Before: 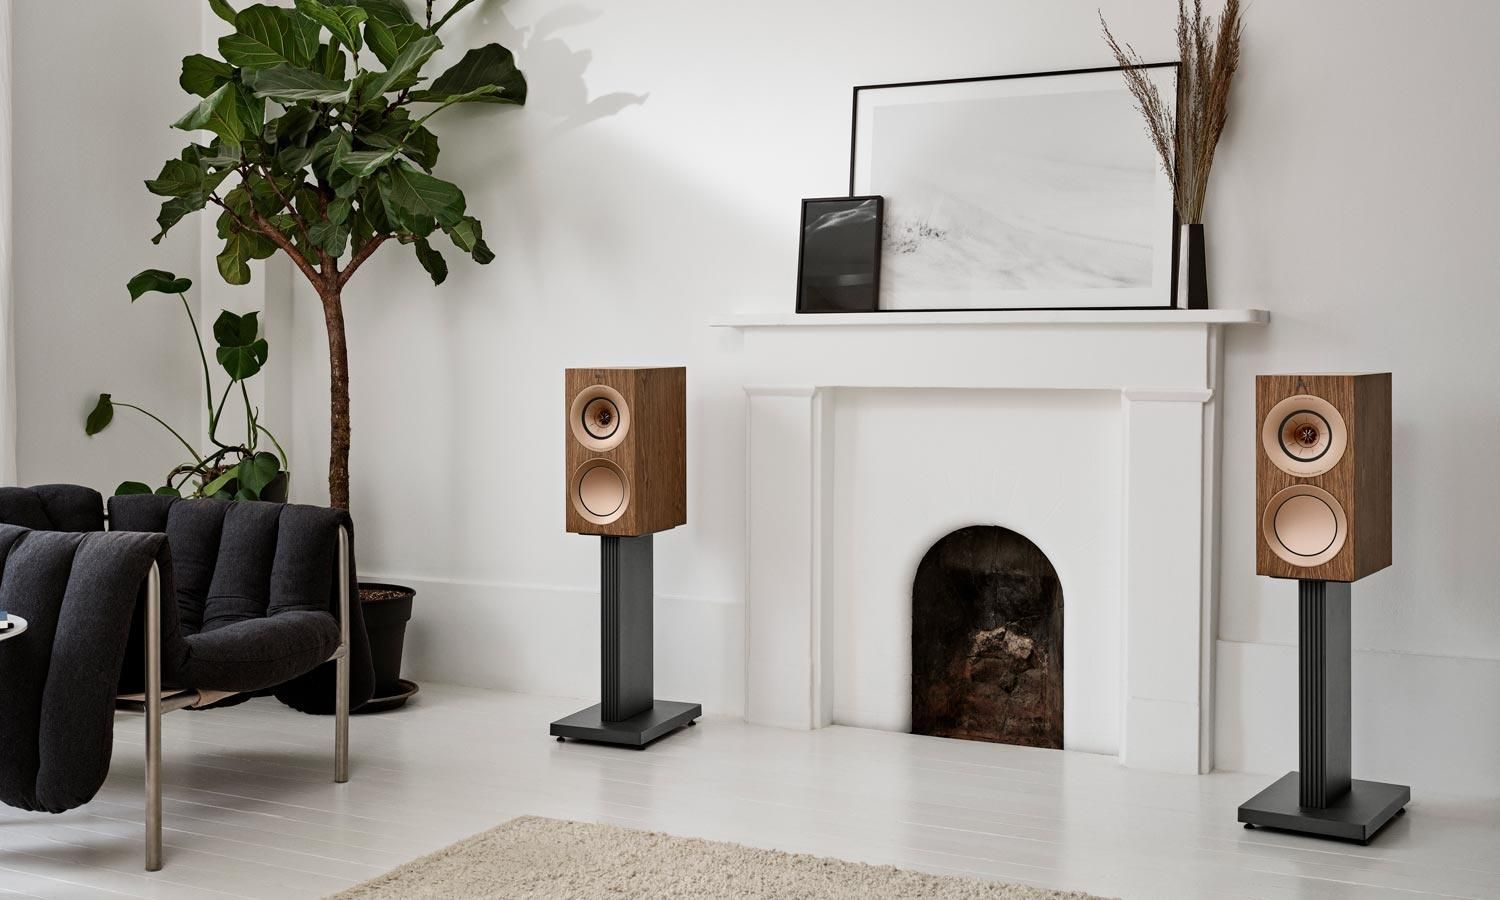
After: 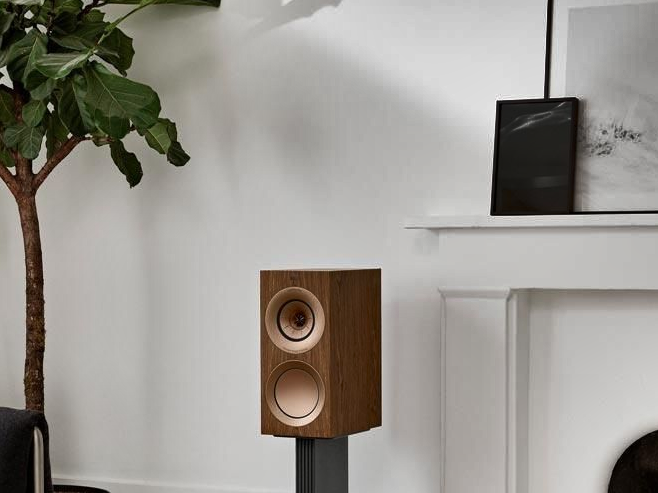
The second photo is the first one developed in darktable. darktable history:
shadows and highlights: shadows 24.62, highlights -77.05, soften with gaussian
crop: left 20.377%, top 10.891%, right 35.75%, bottom 34.246%
